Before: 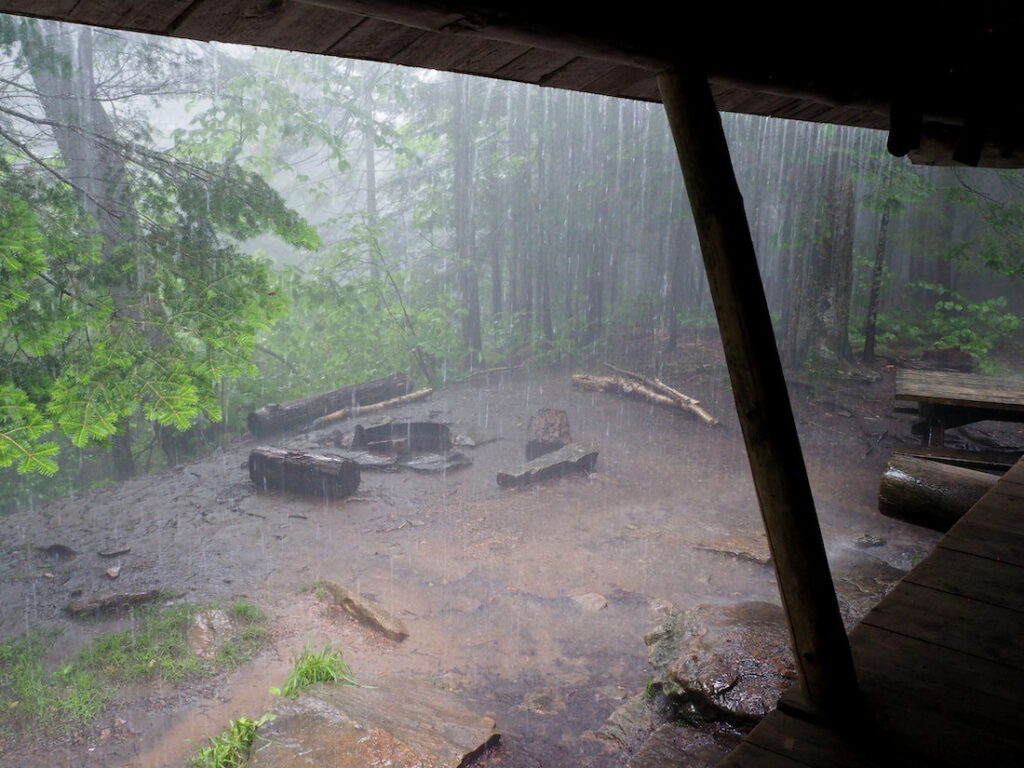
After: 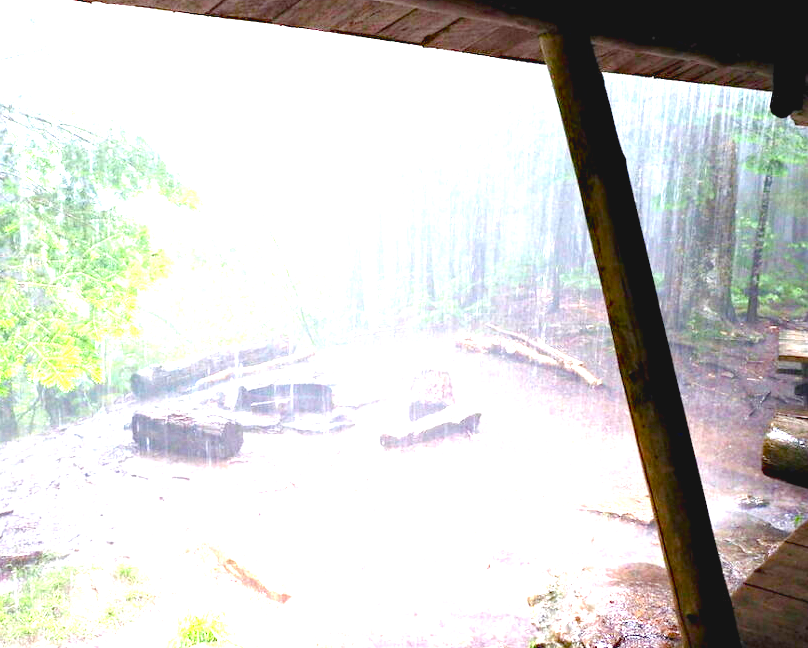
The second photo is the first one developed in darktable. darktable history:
haze removal: compatibility mode true, adaptive false
crop: left 11.499%, top 5.198%, right 9.574%, bottom 10.365%
color balance rgb: global offset › luminance 0.761%, linear chroma grading › global chroma 0.347%, perceptual saturation grading › global saturation 20%, perceptual saturation grading › highlights -24.754%, perceptual saturation grading › shadows 50.02%, global vibrance 20%
exposure: black level correction 0.001, exposure 2.563 EV, compensate highlight preservation false
